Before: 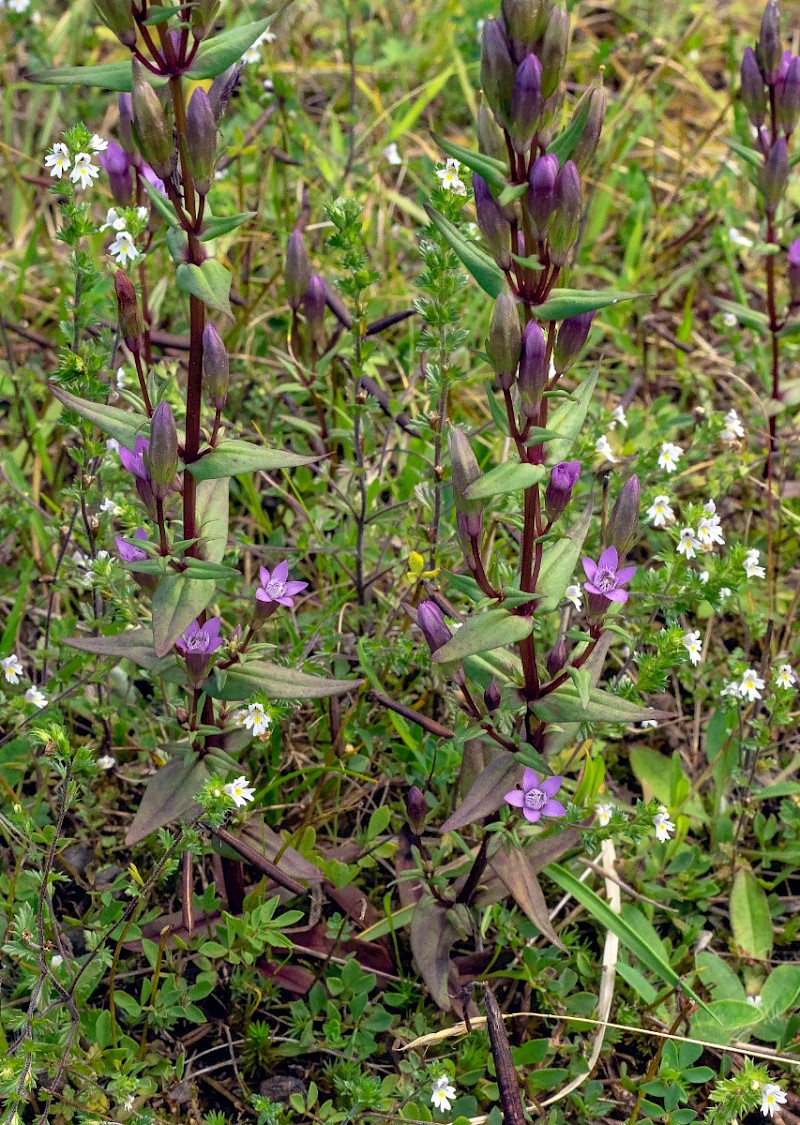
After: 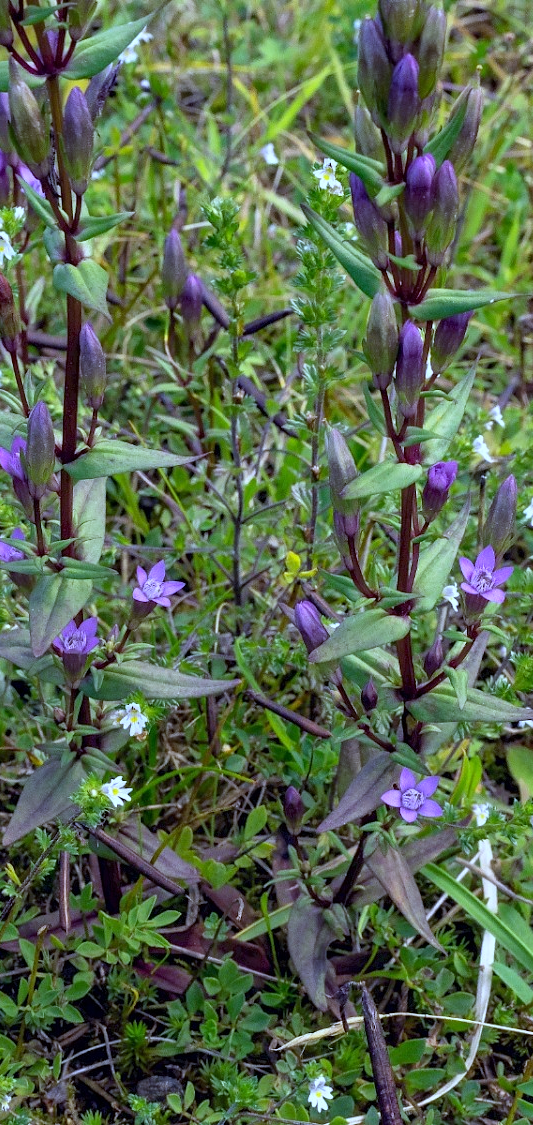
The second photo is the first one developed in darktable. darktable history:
white balance: red 0.871, blue 1.249
crop and rotate: left 15.446%, right 17.836%
